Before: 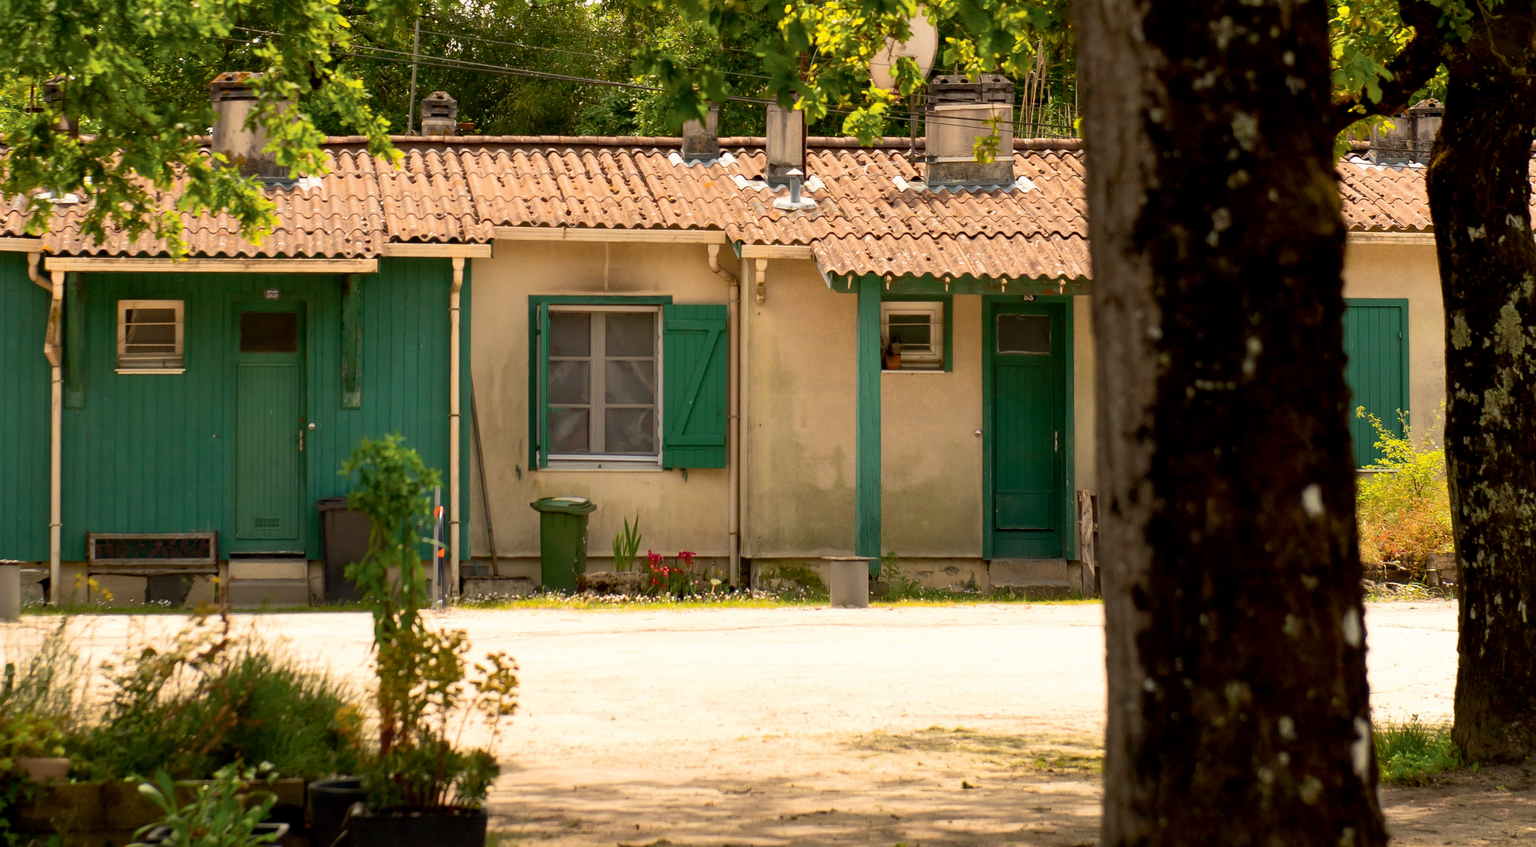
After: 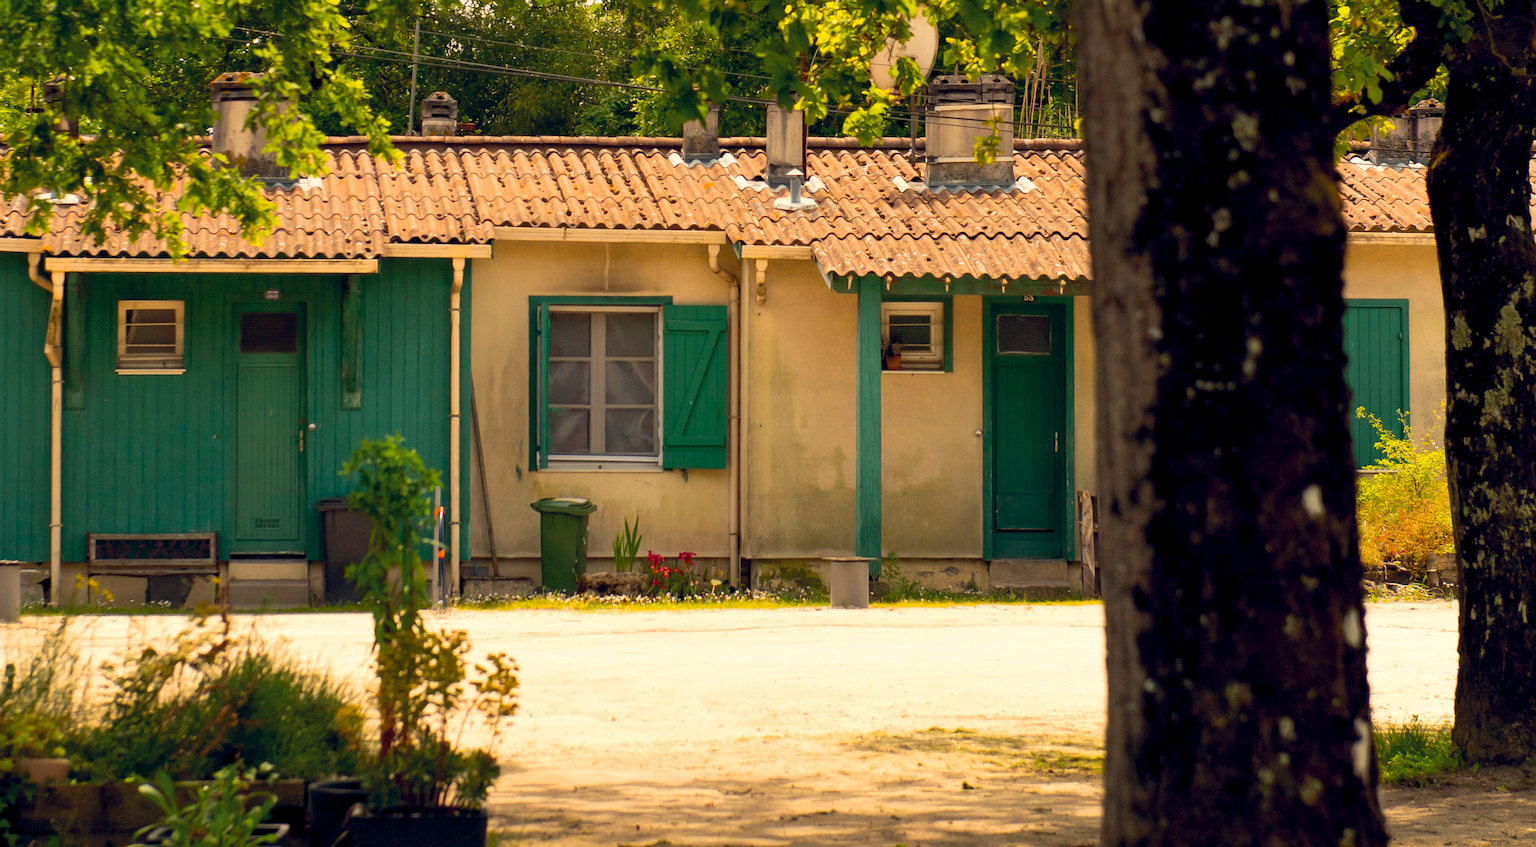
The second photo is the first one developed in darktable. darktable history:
color balance rgb: highlights gain › chroma 3.056%, highlights gain › hue 77.5°, global offset › chroma 0.097%, global offset › hue 253.79°, perceptual saturation grading › global saturation 25.067%
contrast brightness saturation: saturation -0.061
